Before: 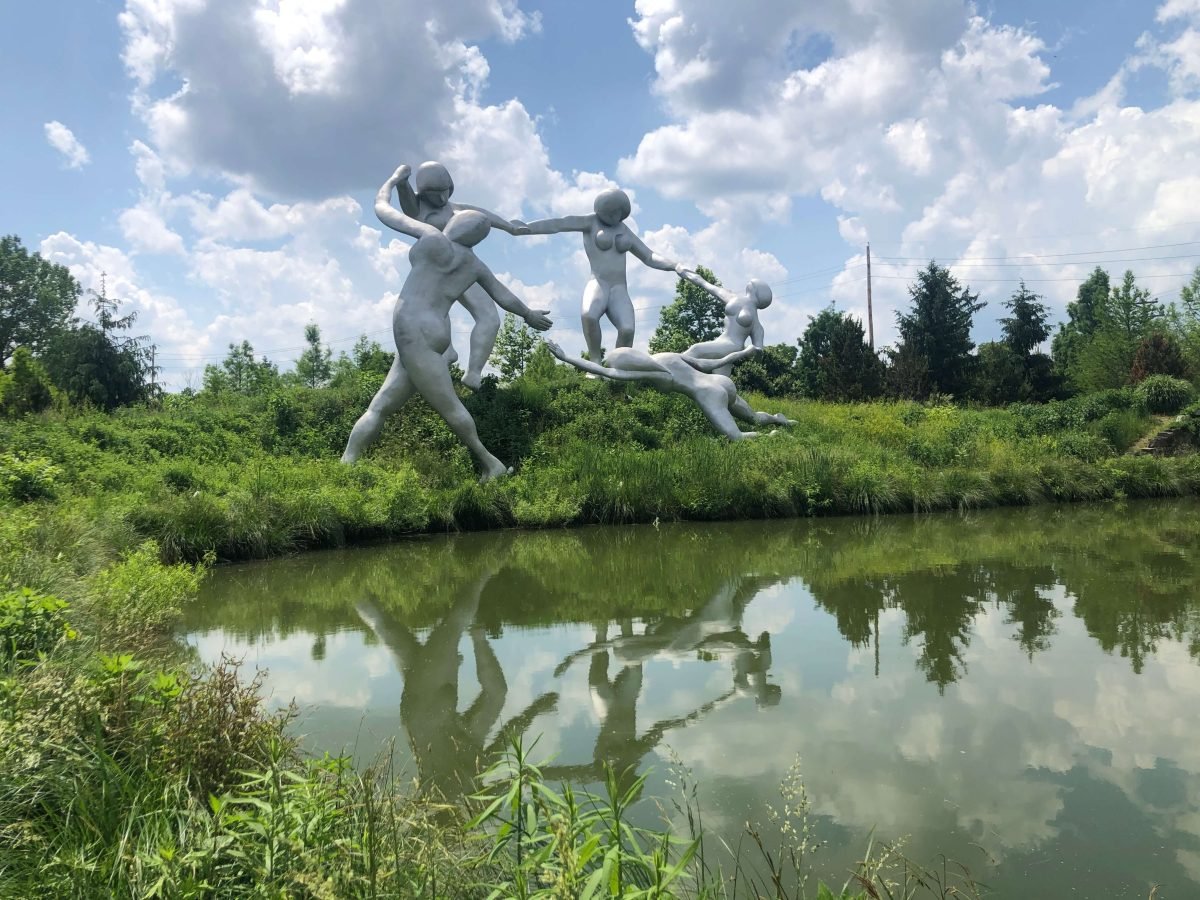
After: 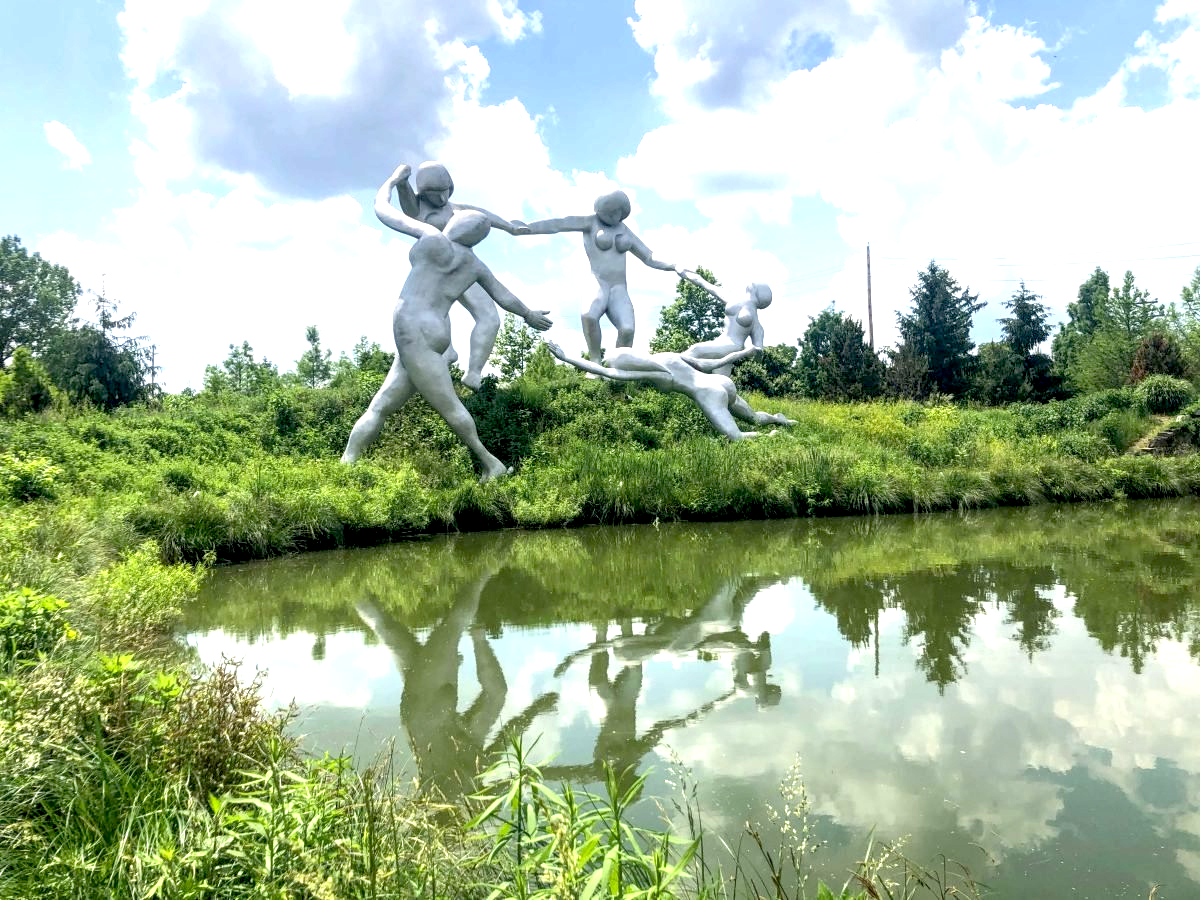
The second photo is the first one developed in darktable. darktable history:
local contrast: on, module defaults
exposure: black level correction 0.01, exposure 1 EV, compensate highlight preservation false
